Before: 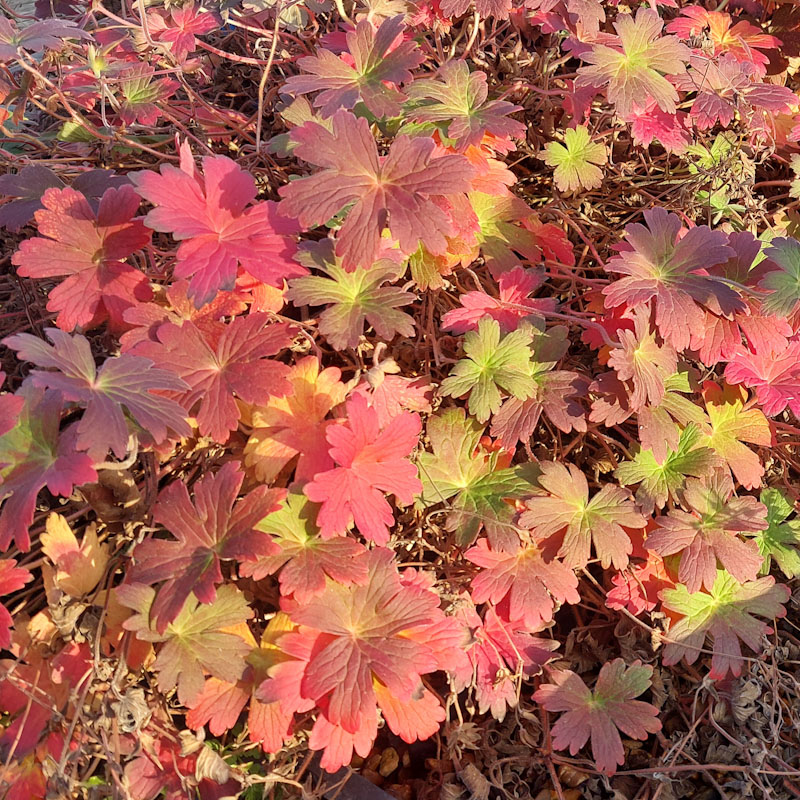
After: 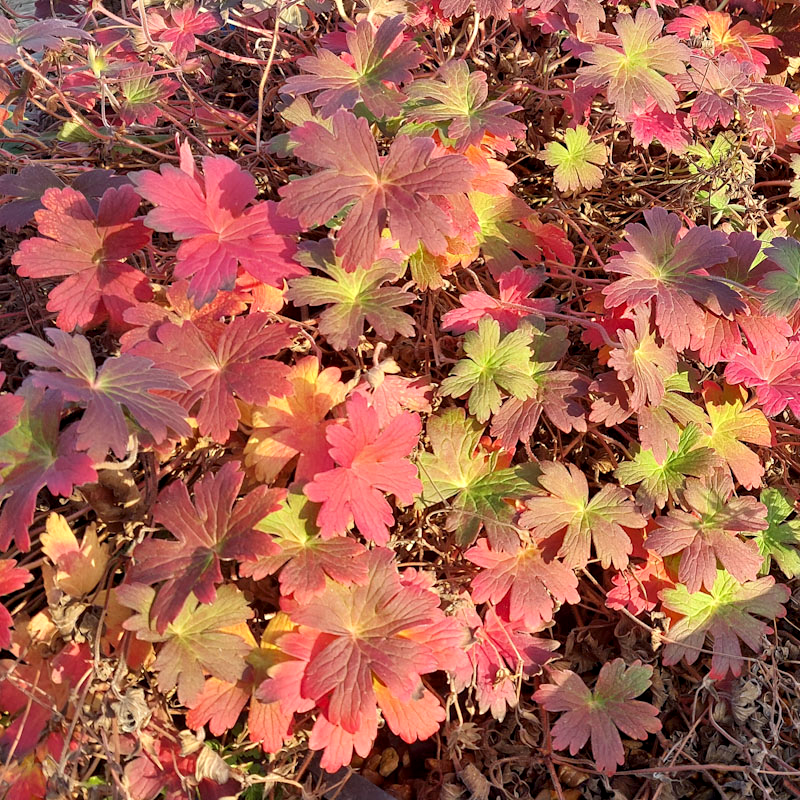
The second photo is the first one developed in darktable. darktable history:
contrast equalizer: y [[0.6 ×6], [0.55 ×6], [0 ×6], [0 ×6], [0 ×6]], mix 0.282
